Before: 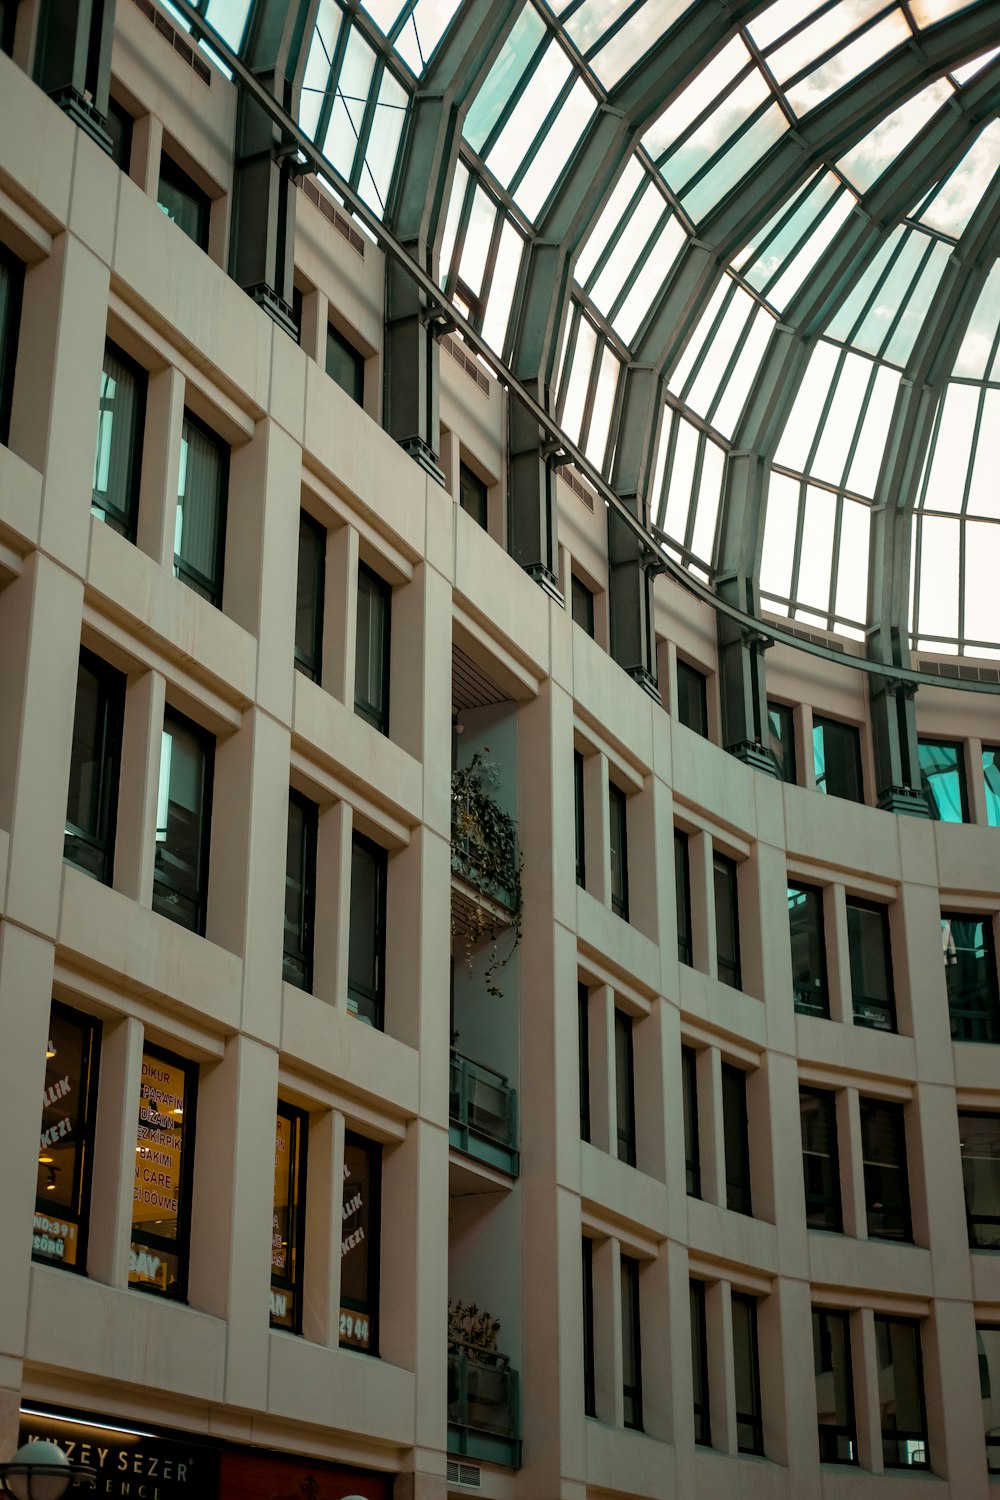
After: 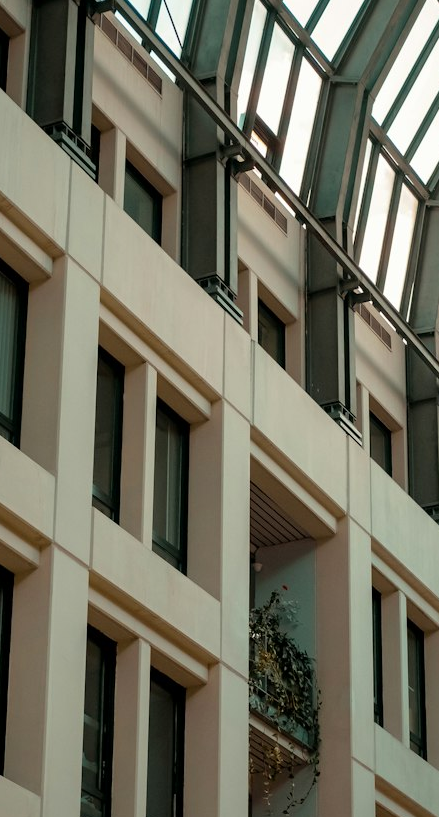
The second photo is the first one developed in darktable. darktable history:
crop: left 20.26%, top 10.806%, right 35.798%, bottom 34.711%
shadows and highlights: radius 135.66, soften with gaussian
